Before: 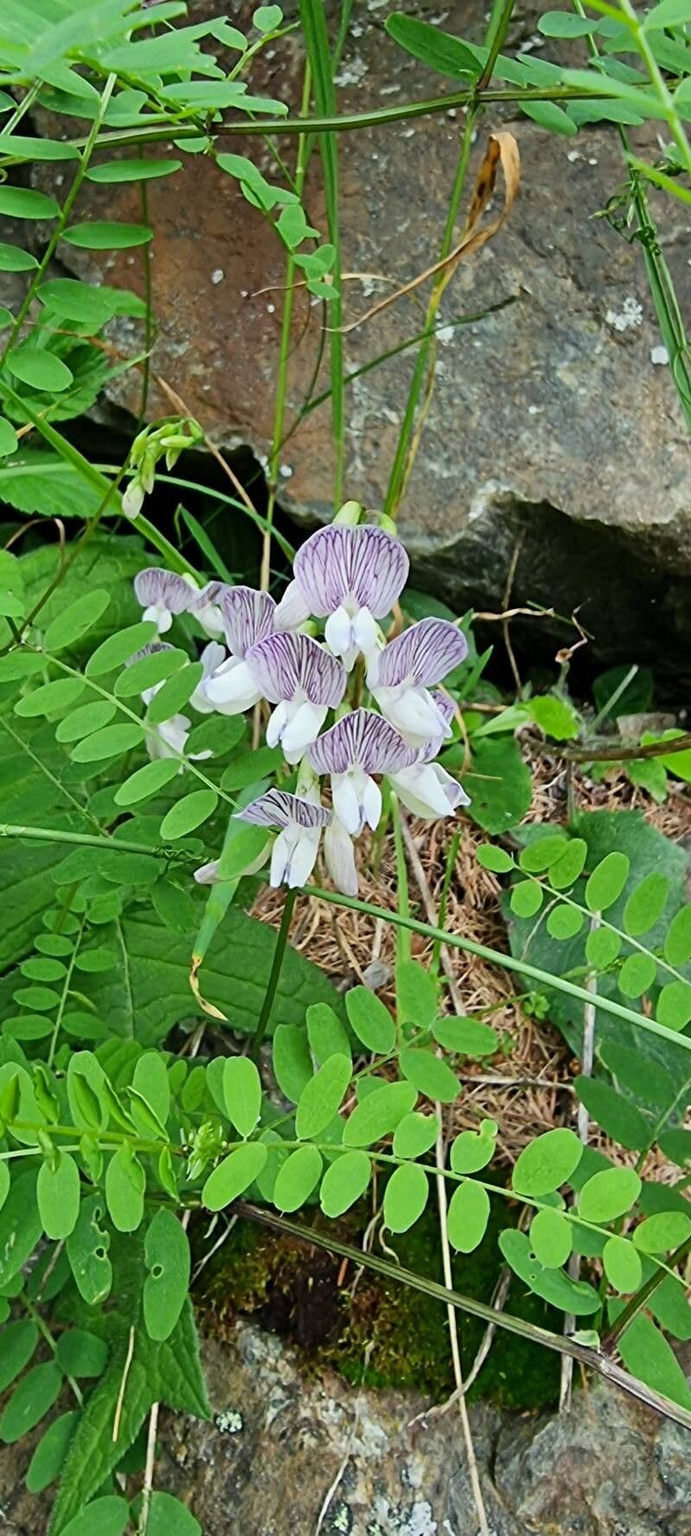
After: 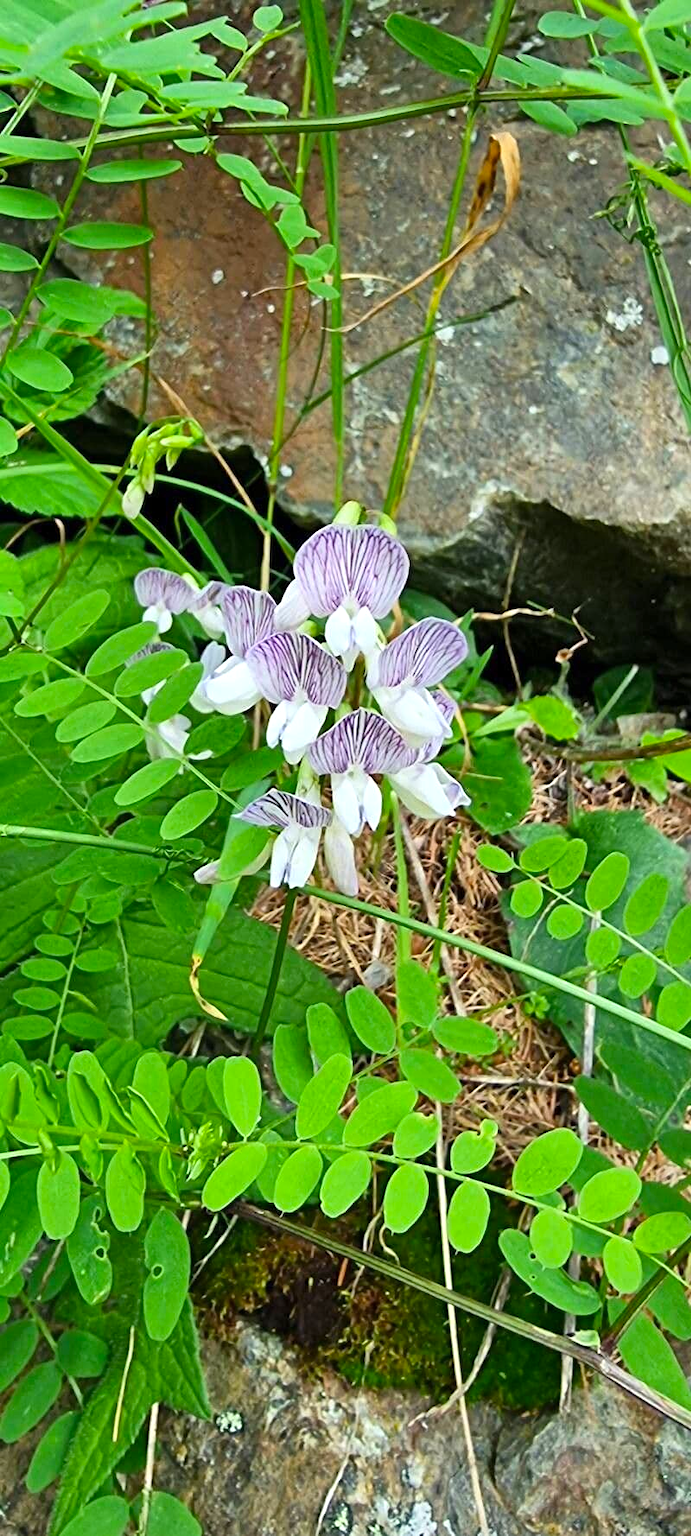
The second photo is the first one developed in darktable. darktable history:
exposure: exposure 0.428 EV, compensate highlight preservation false
color balance rgb: power › hue 328.44°, linear chroma grading › global chroma 15.125%, perceptual saturation grading › global saturation -0.051%, global vibrance 9.39%
shadows and highlights: shadows 43.64, white point adjustment -1.41, soften with gaussian
